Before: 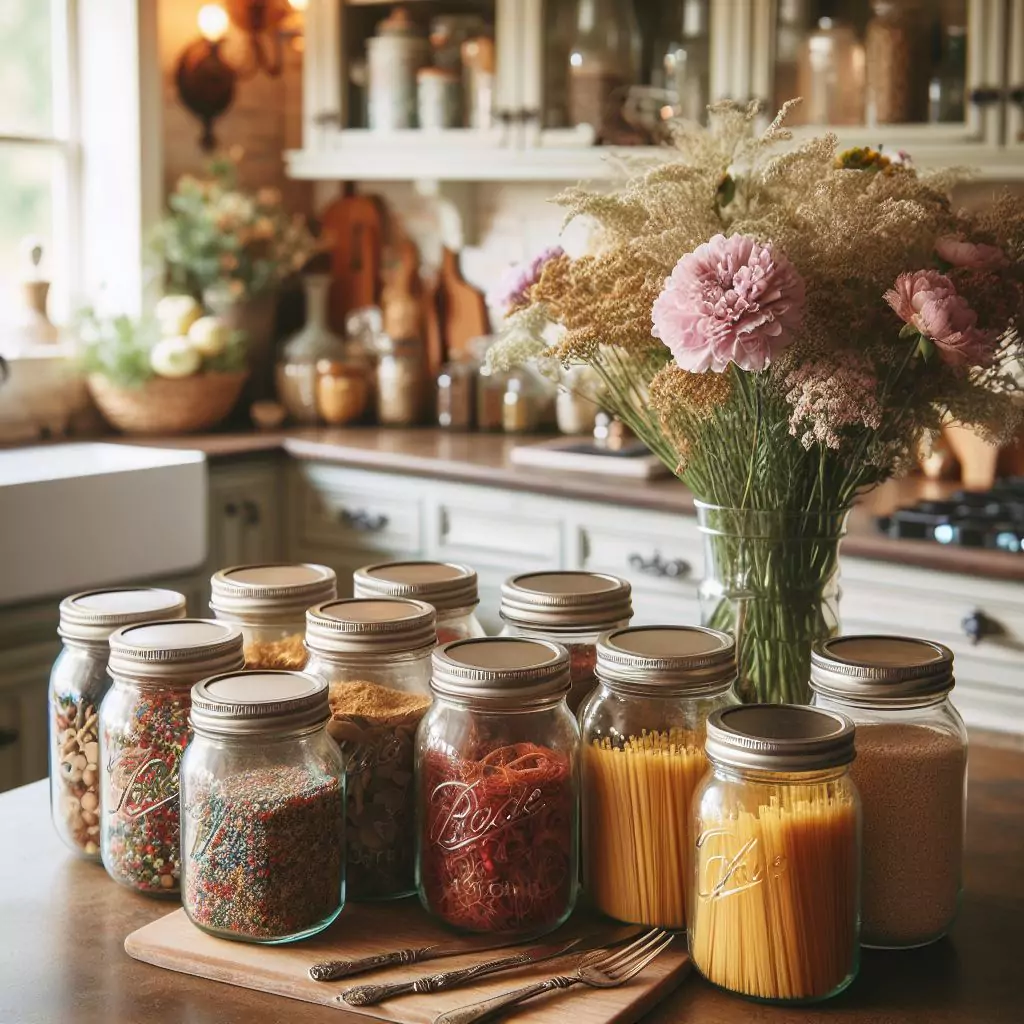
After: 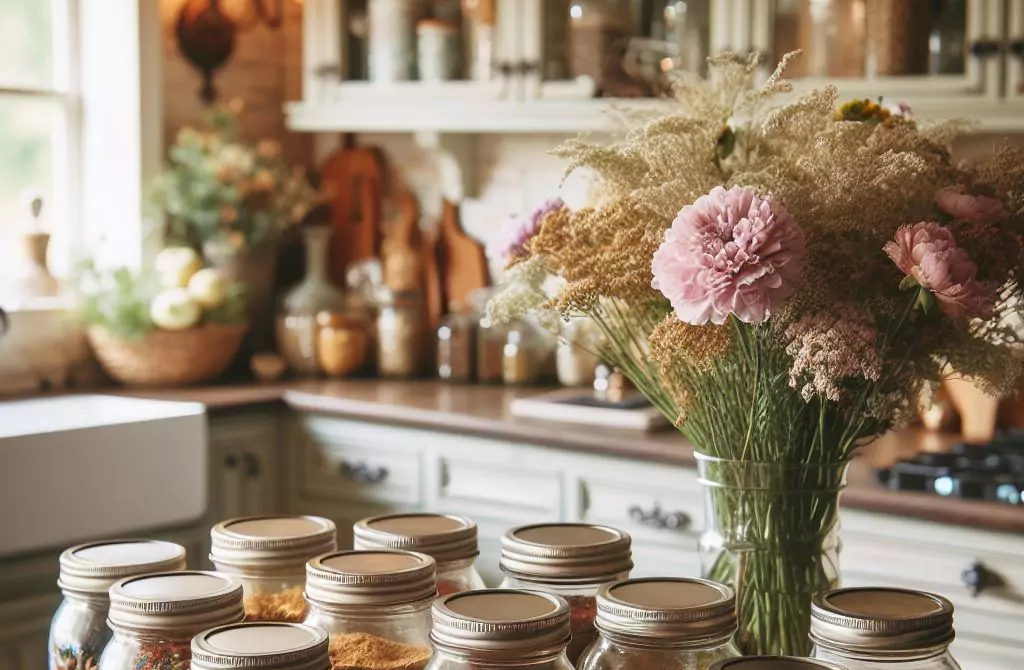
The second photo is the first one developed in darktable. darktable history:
crop and rotate: top 4.744%, bottom 29.781%
